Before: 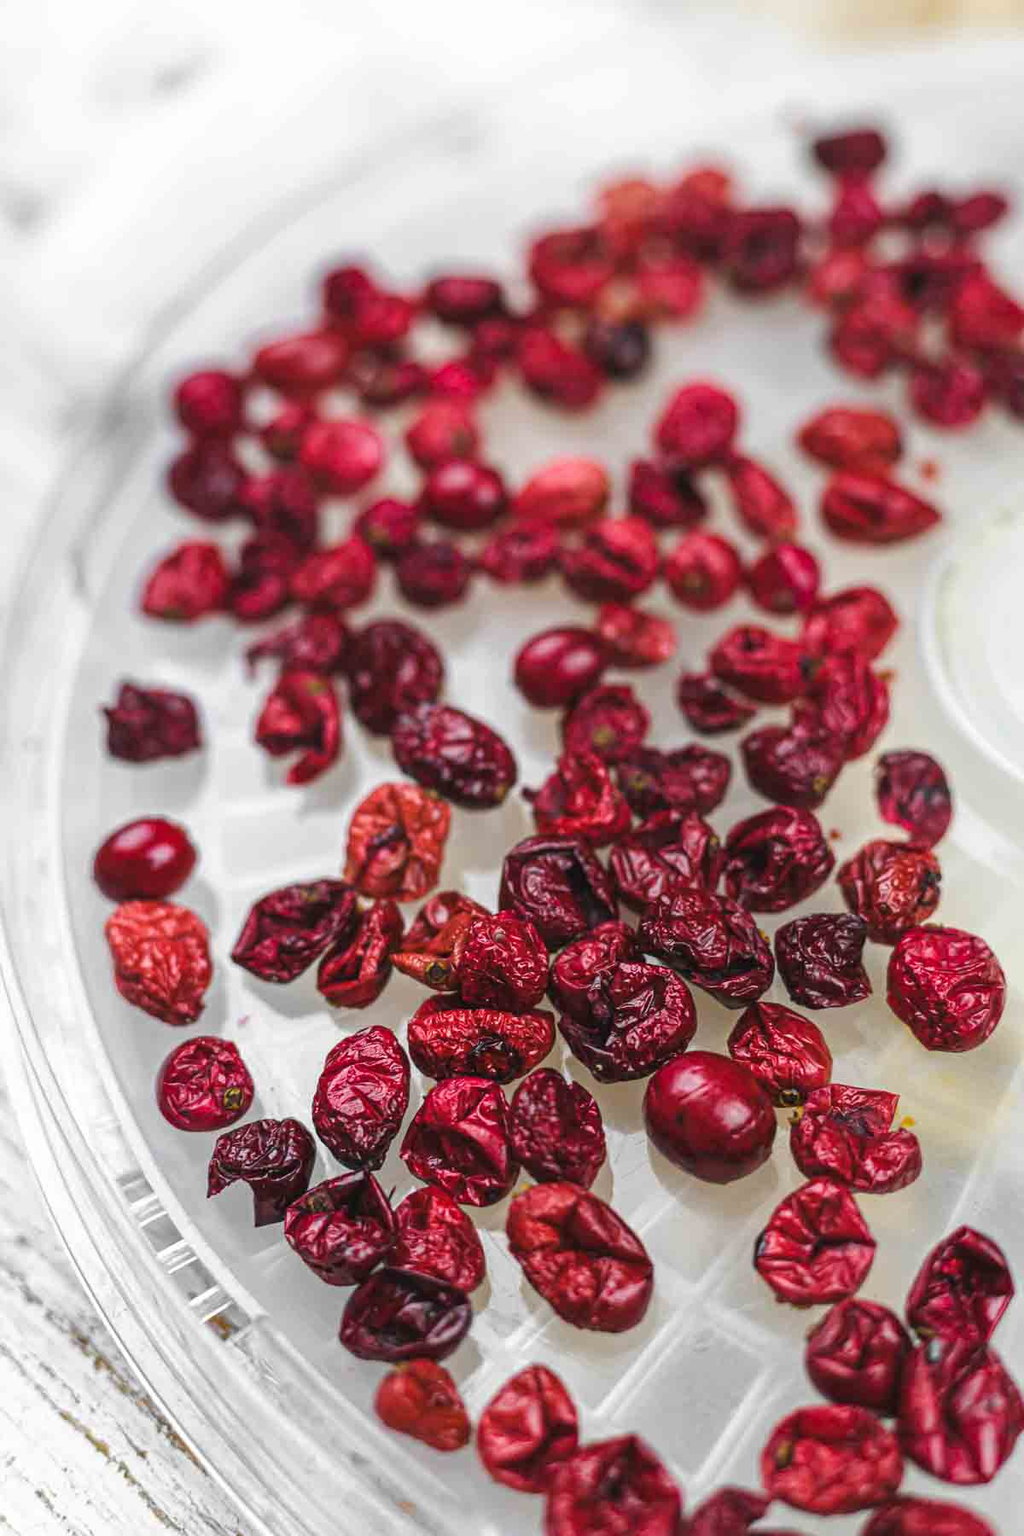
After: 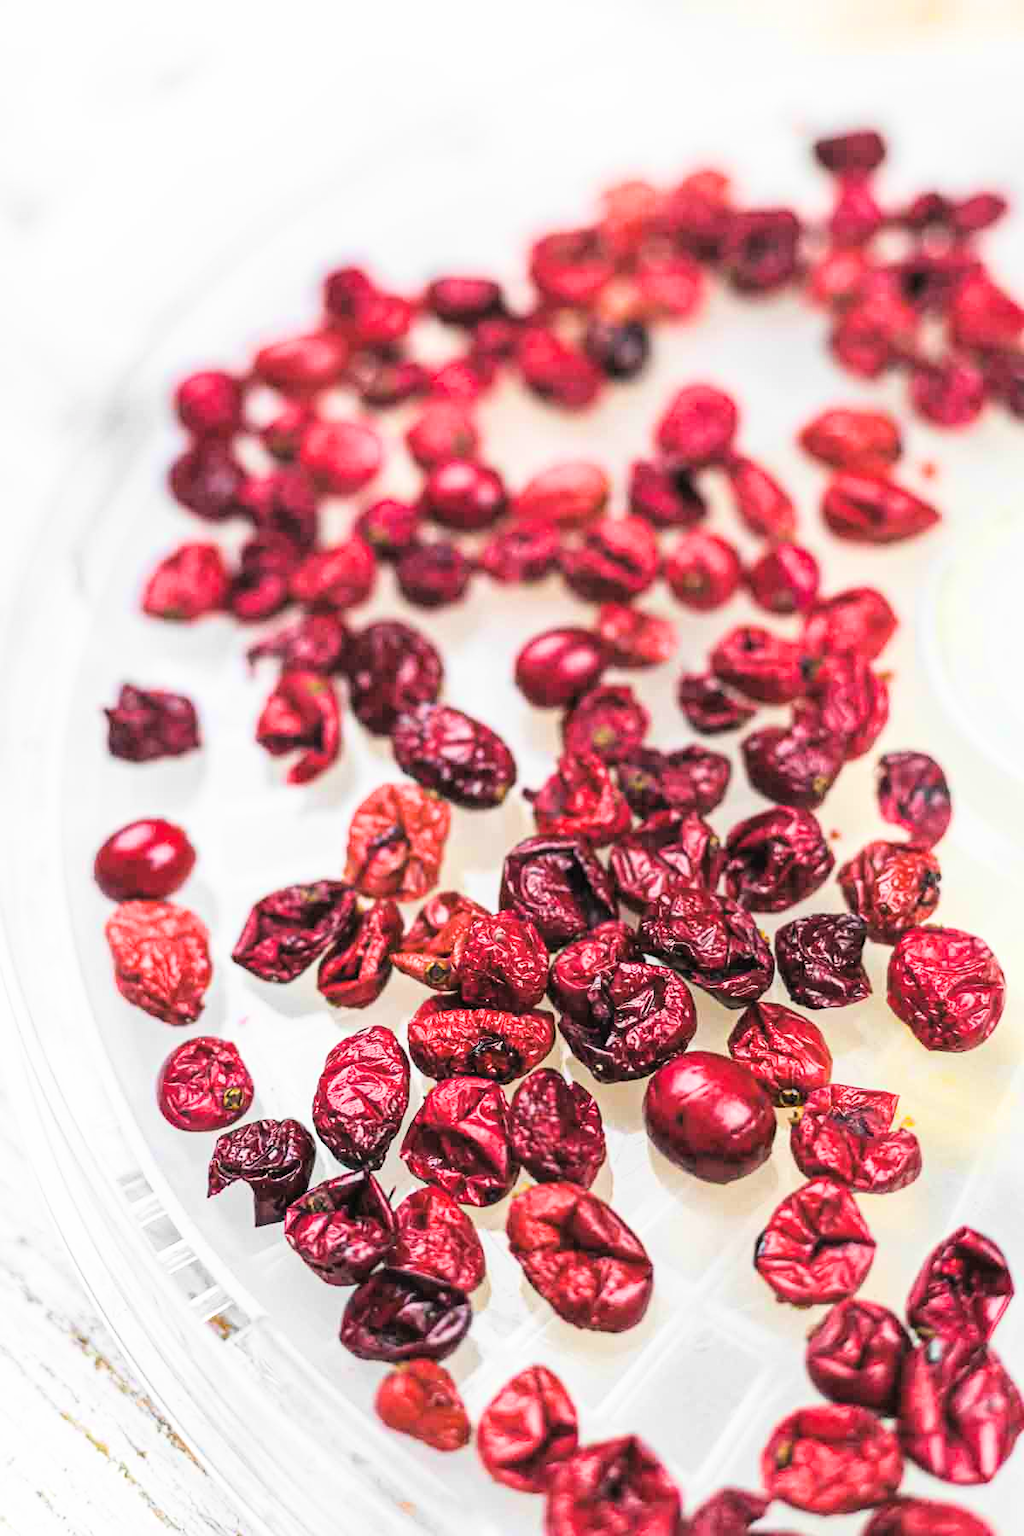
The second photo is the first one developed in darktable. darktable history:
filmic rgb: black relative exposure -16 EV, white relative exposure 5.32 EV, hardness 5.93, contrast 1.251, color science v6 (2022)
exposure: black level correction 0, exposure 1.2 EV, compensate highlight preservation false
